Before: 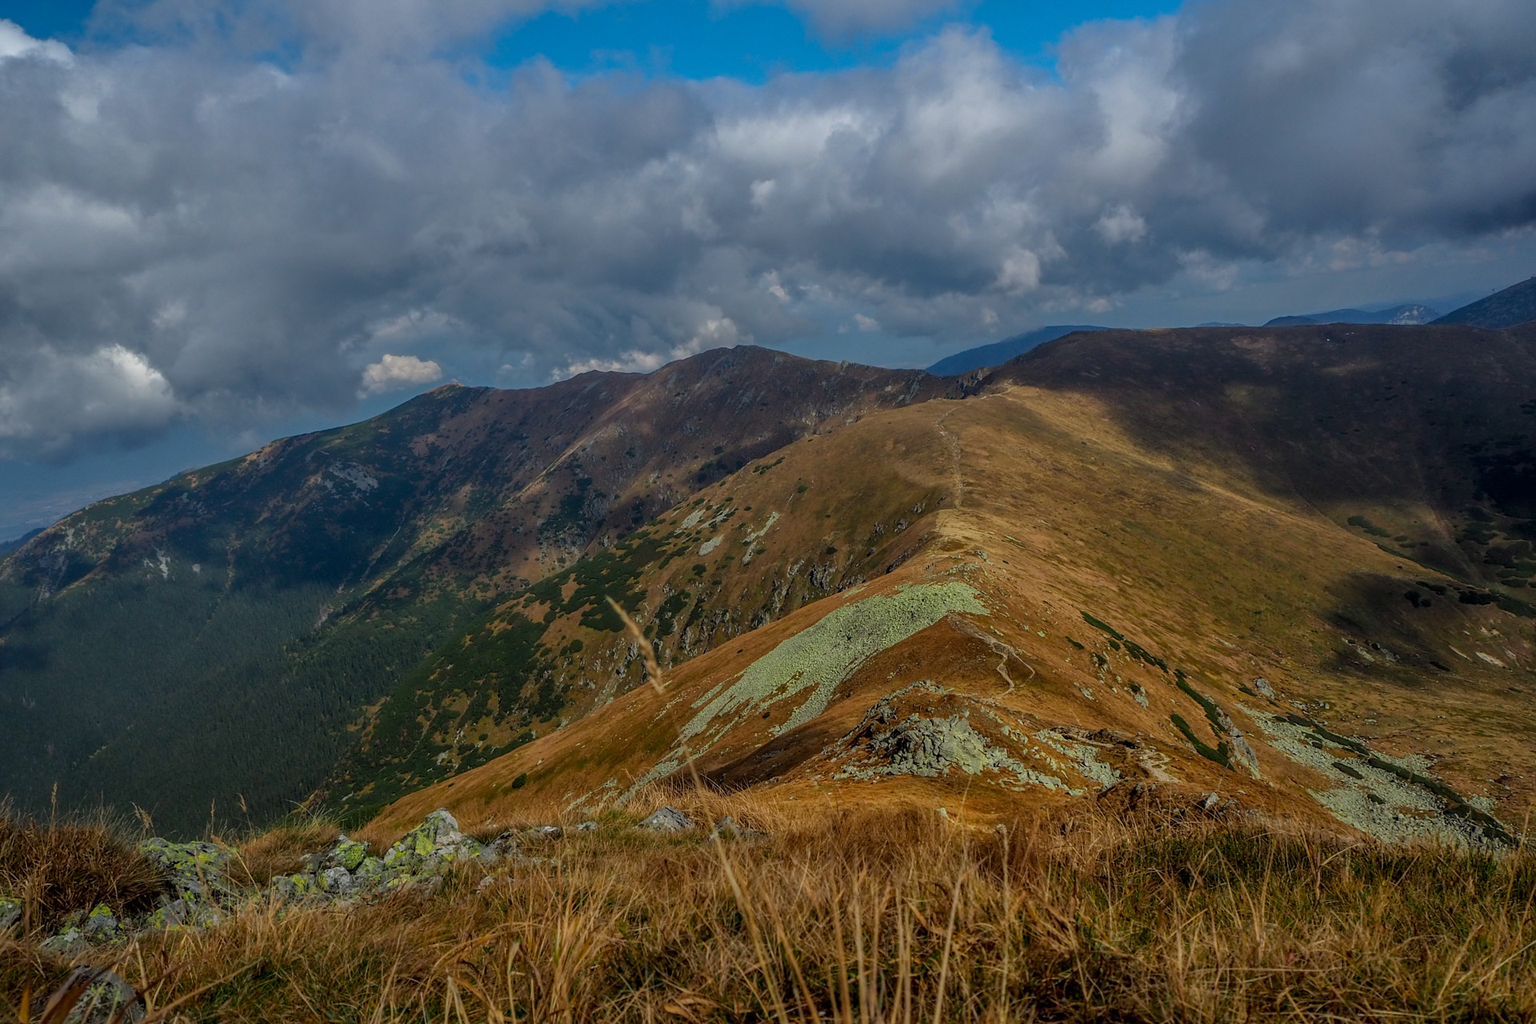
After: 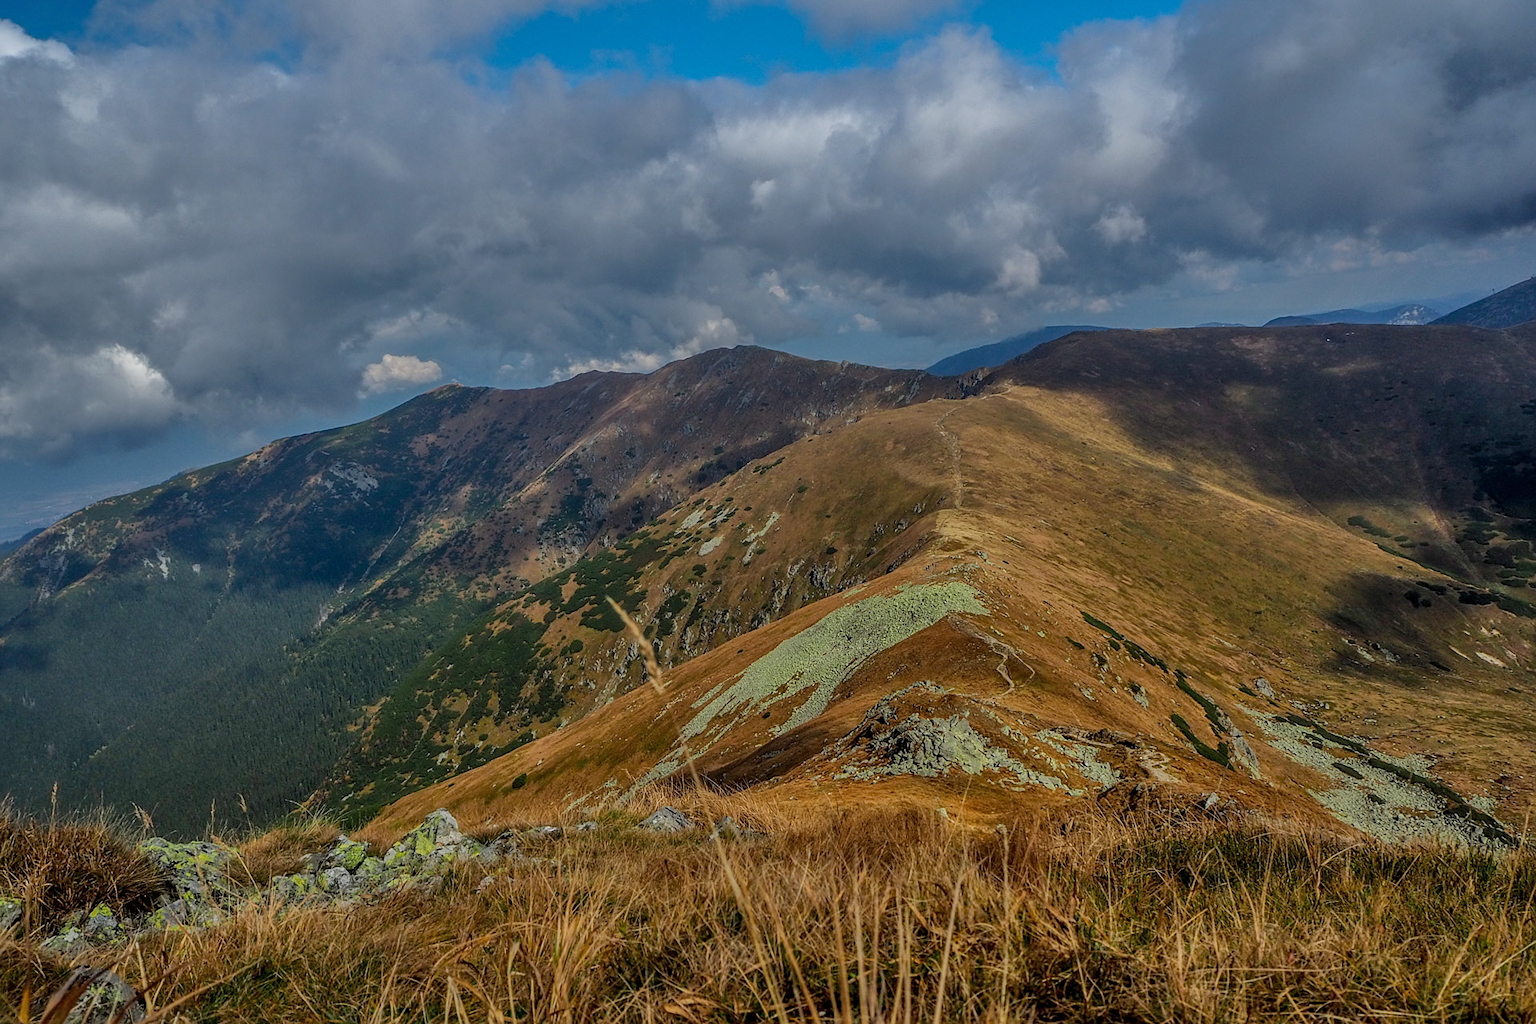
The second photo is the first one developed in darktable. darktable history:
shadows and highlights: highlights color adjustment 0%, low approximation 0.01, soften with gaussian
sharpen: radius 1.272, amount 0.305, threshold 0
